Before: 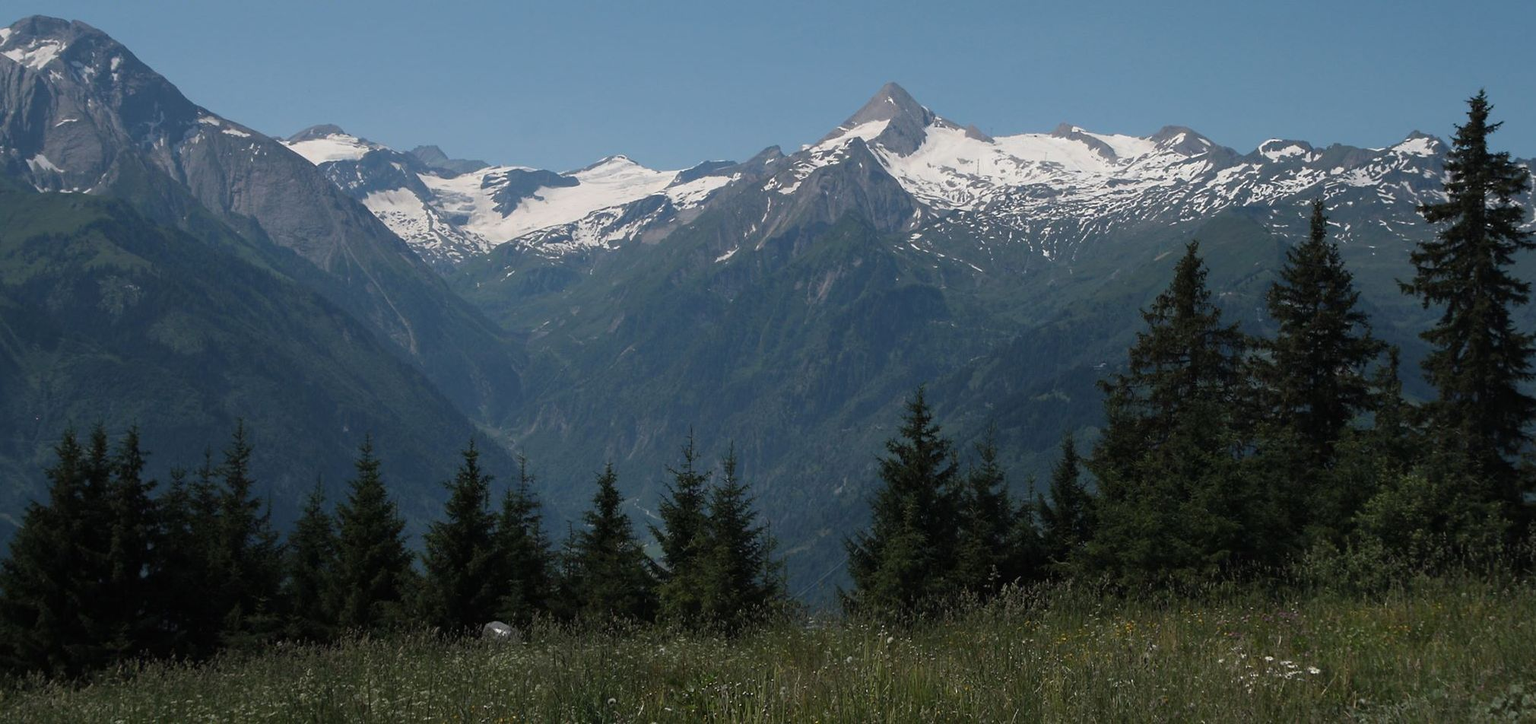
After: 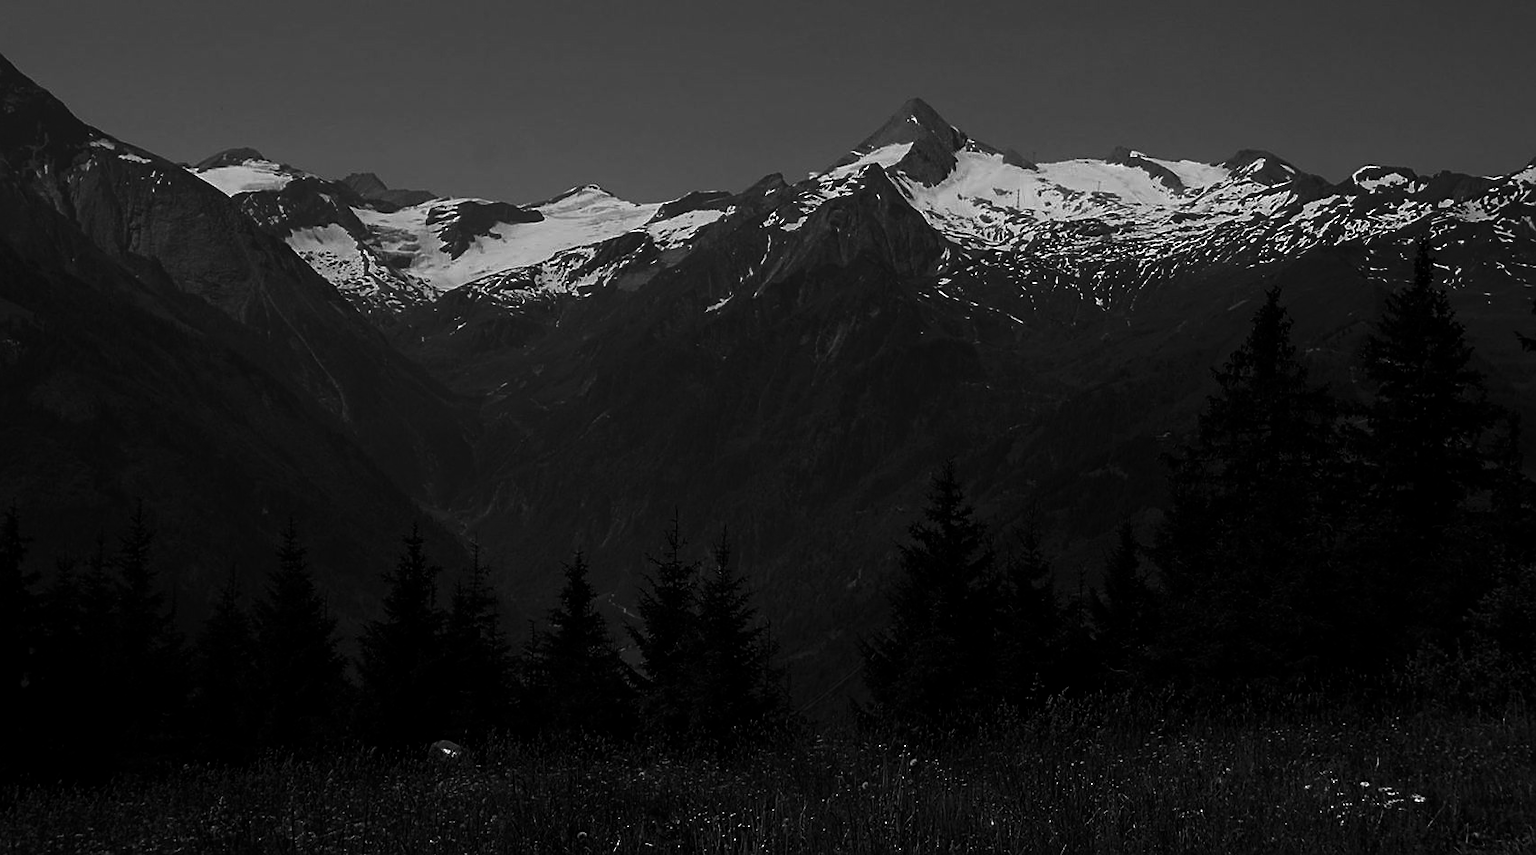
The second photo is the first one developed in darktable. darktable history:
crop: left 8.026%, right 7.374%
sharpen: on, module defaults
monochrome: a 30.25, b 92.03
contrast brightness saturation: contrast 0.09, brightness -0.59, saturation 0.17
